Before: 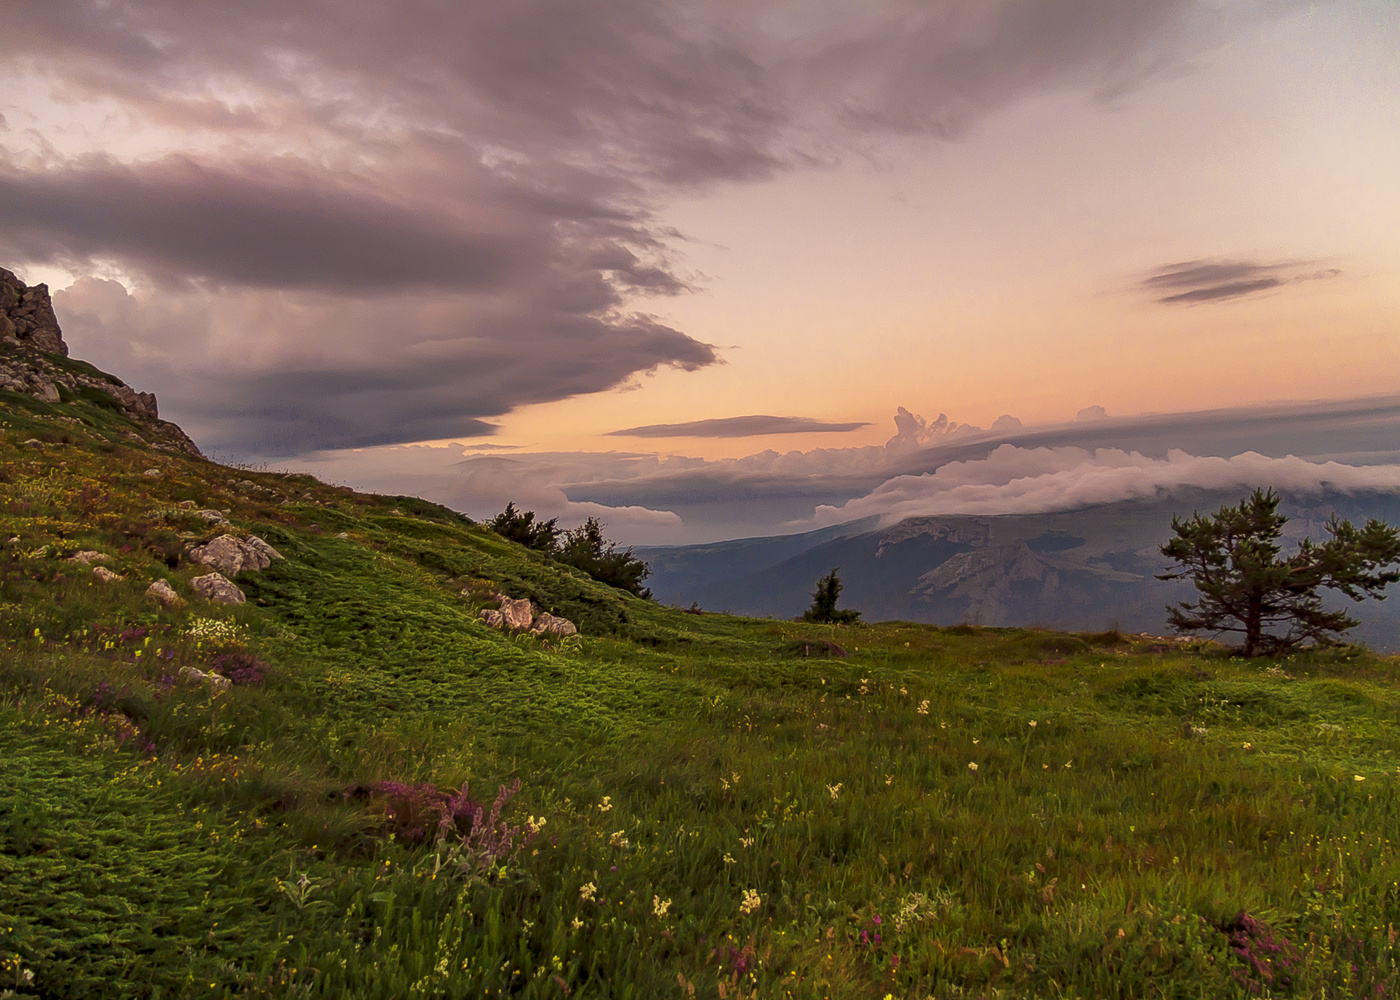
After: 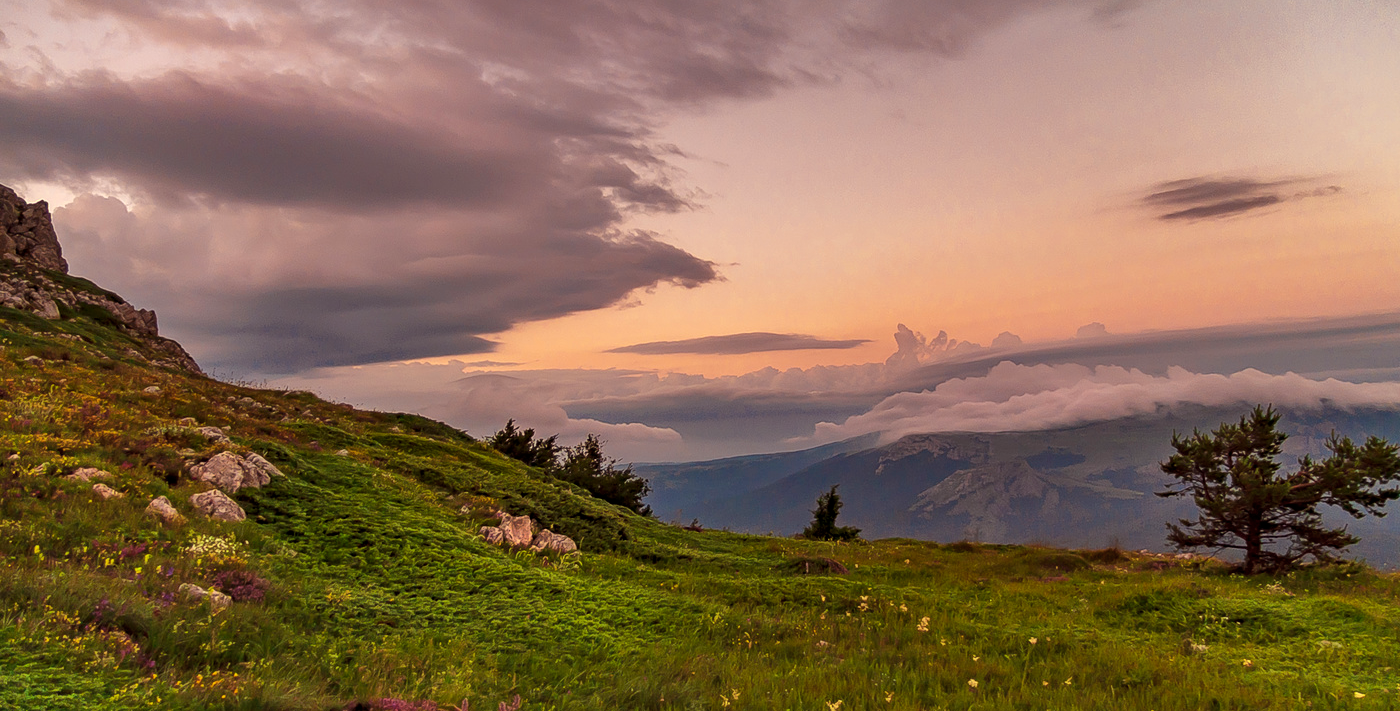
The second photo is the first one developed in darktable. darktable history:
crop and rotate: top 8.386%, bottom 20.46%
color zones: curves: ch0 [(0.068, 0.464) (0.25, 0.5) (0.48, 0.508) (0.75, 0.536) (0.886, 0.476) (0.967, 0.456)]; ch1 [(0.066, 0.456) (0.25, 0.5) (0.616, 0.508) (0.746, 0.56) (0.934, 0.444)]
shadows and highlights: low approximation 0.01, soften with gaussian
